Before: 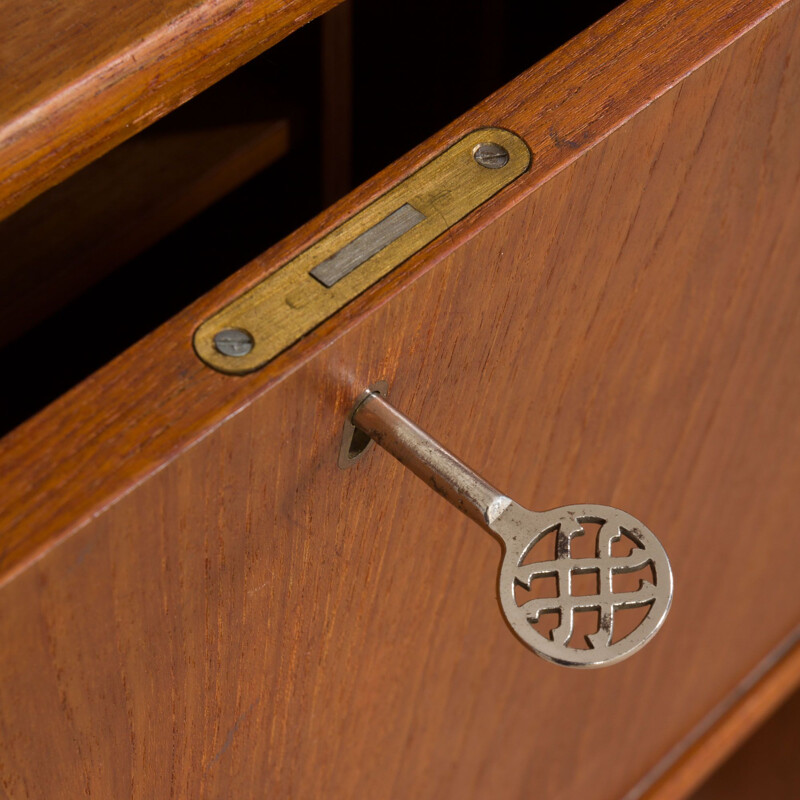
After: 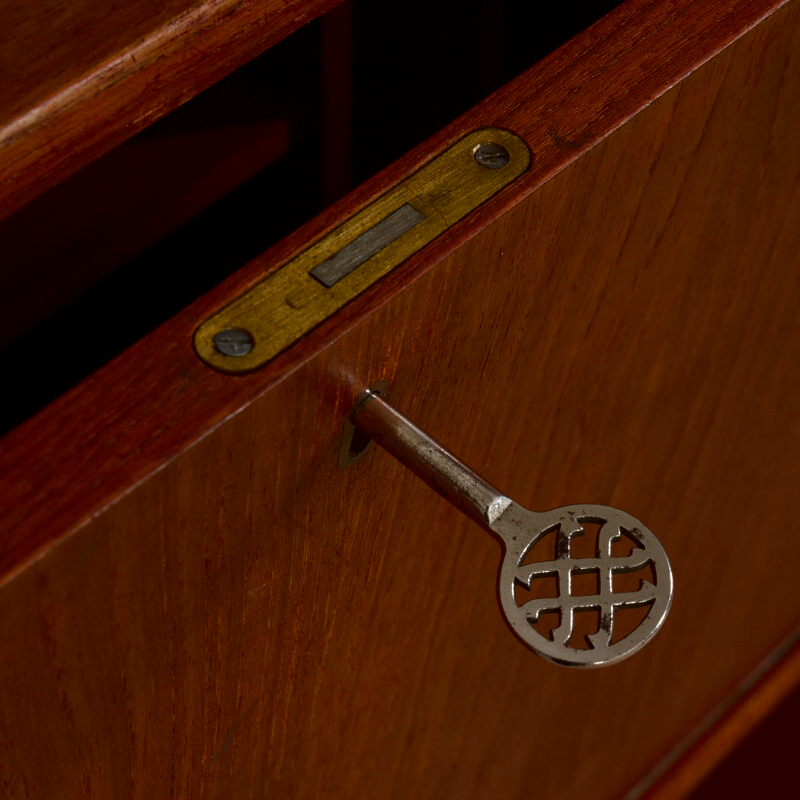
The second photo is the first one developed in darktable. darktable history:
contrast brightness saturation: brightness -0.516
